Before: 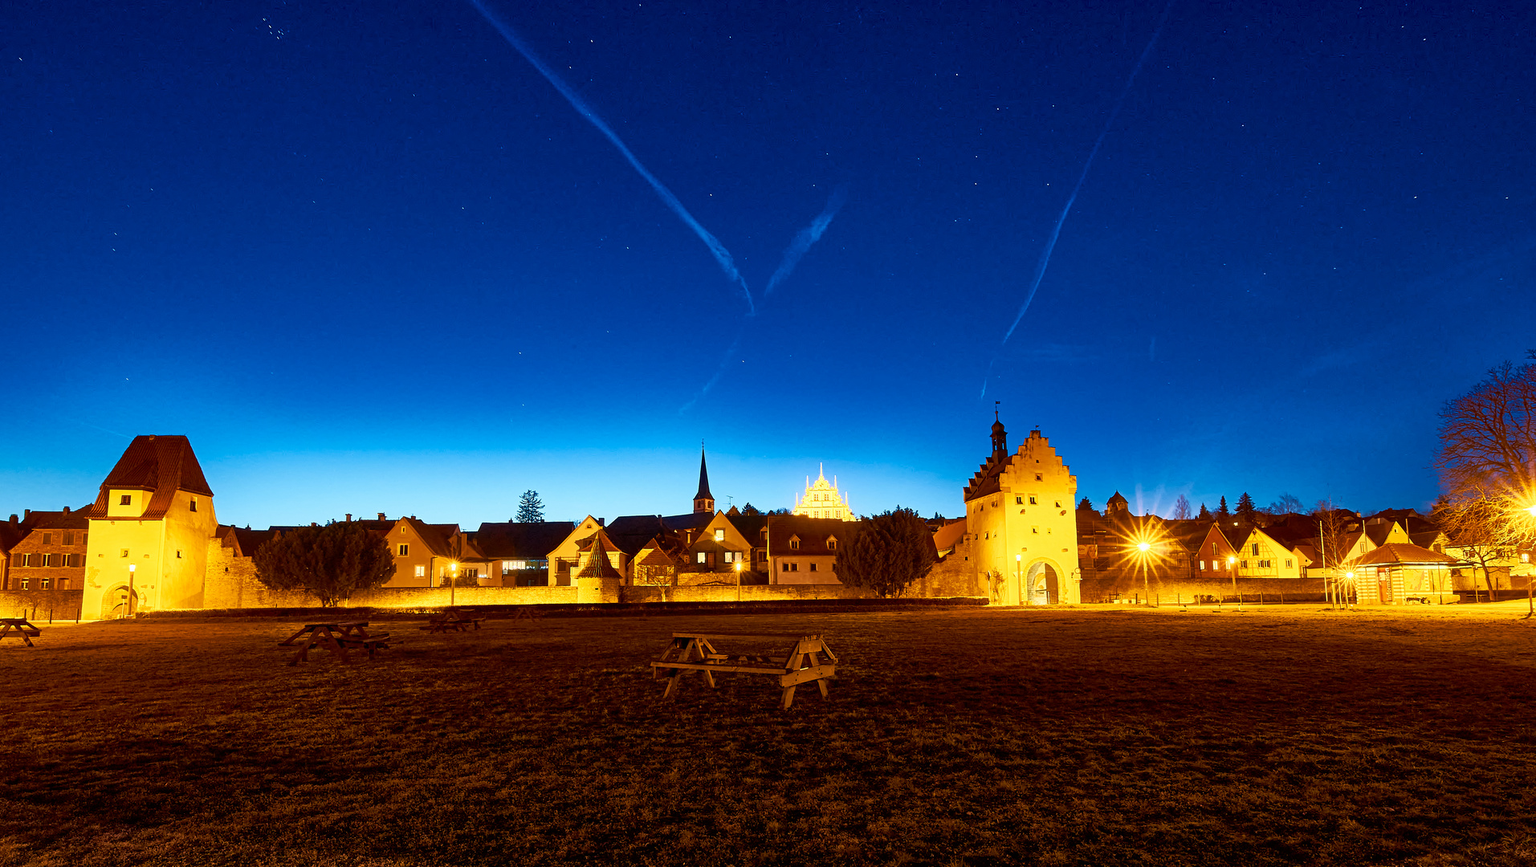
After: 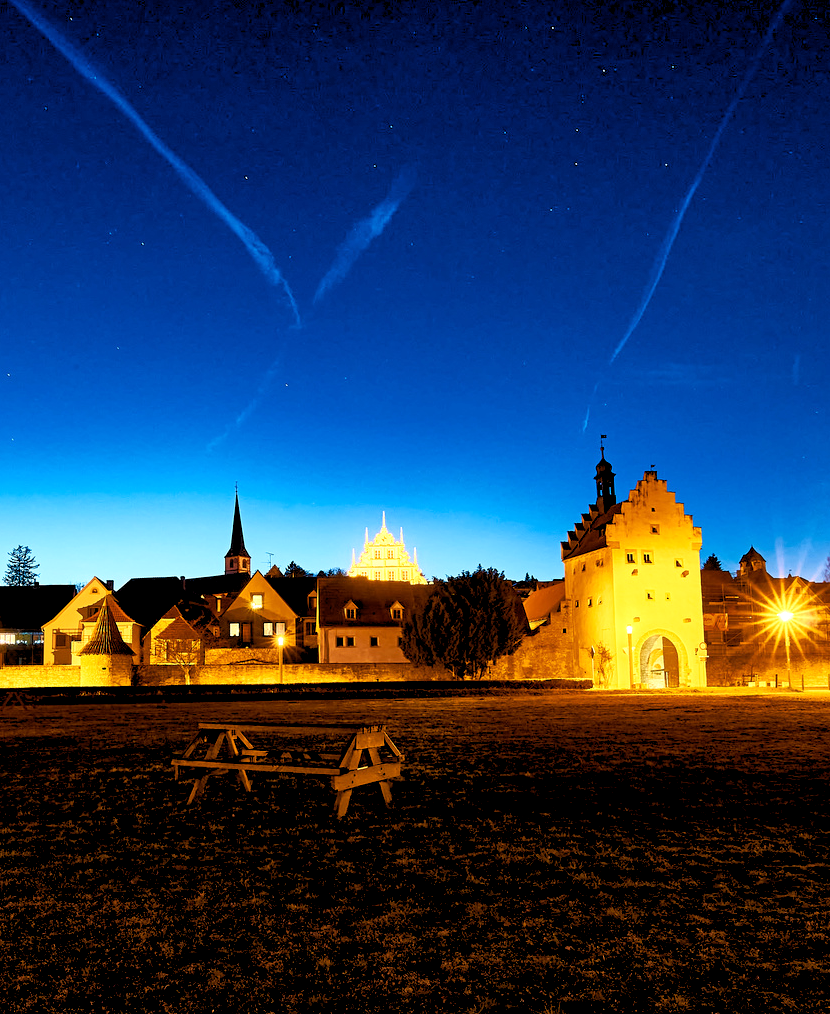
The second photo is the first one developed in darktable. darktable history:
rgb levels: levels [[0.013, 0.434, 0.89], [0, 0.5, 1], [0, 0.5, 1]]
crop: left 33.452%, top 6.025%, right 23.155%
